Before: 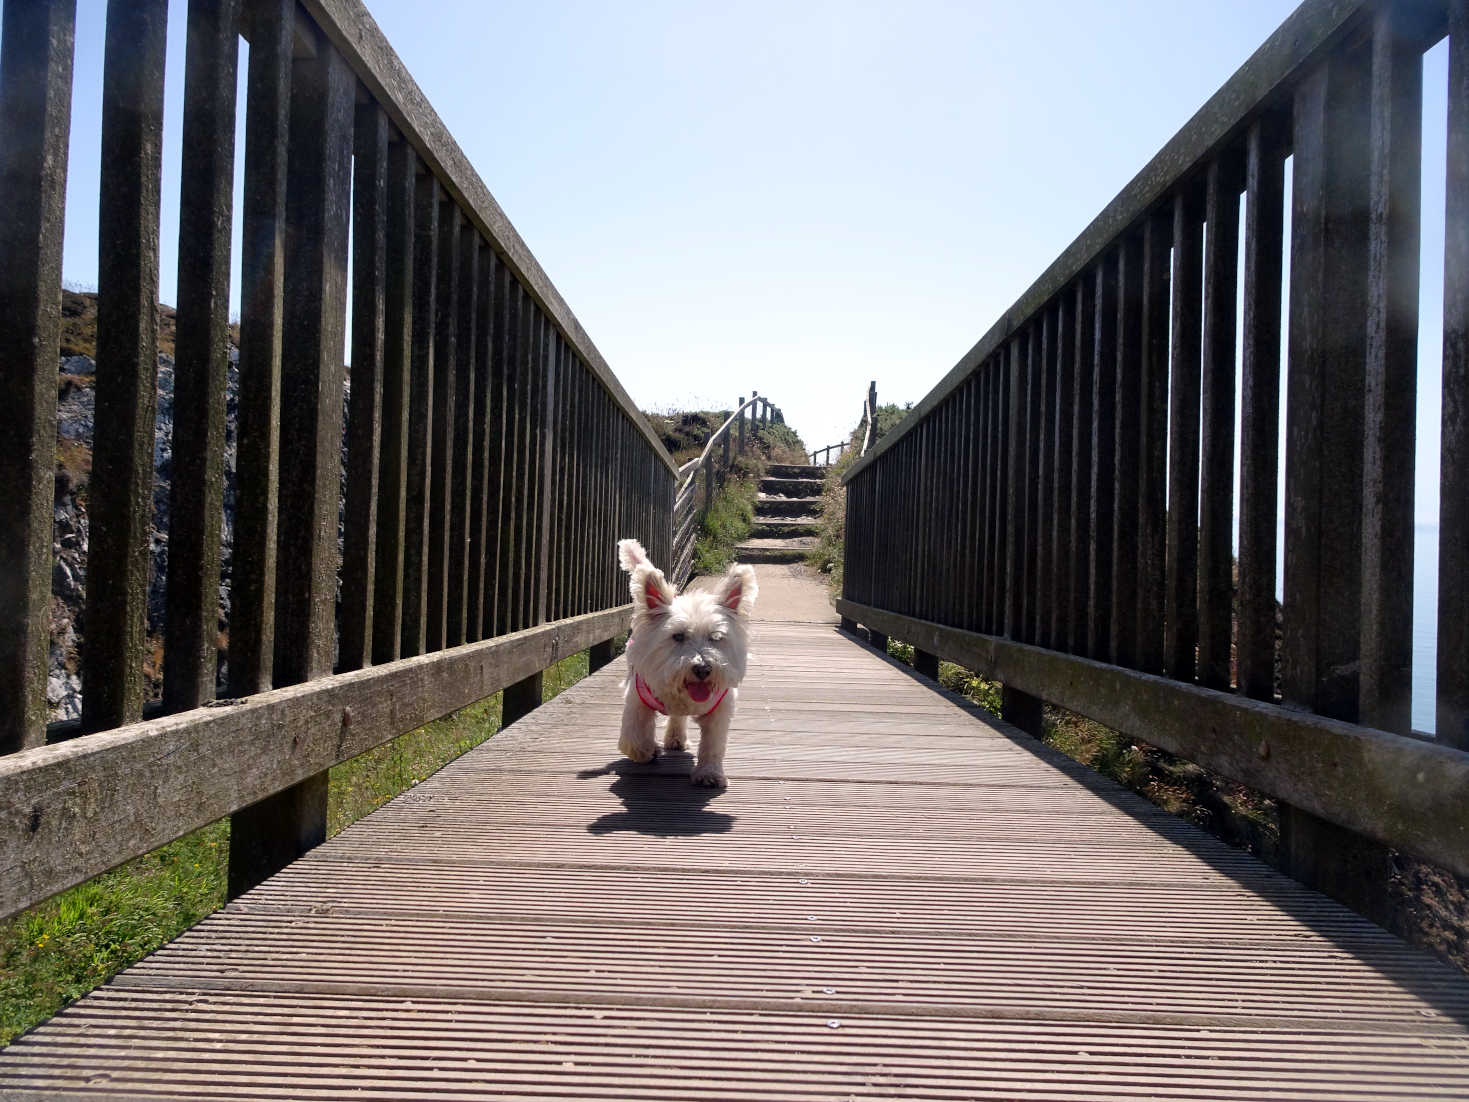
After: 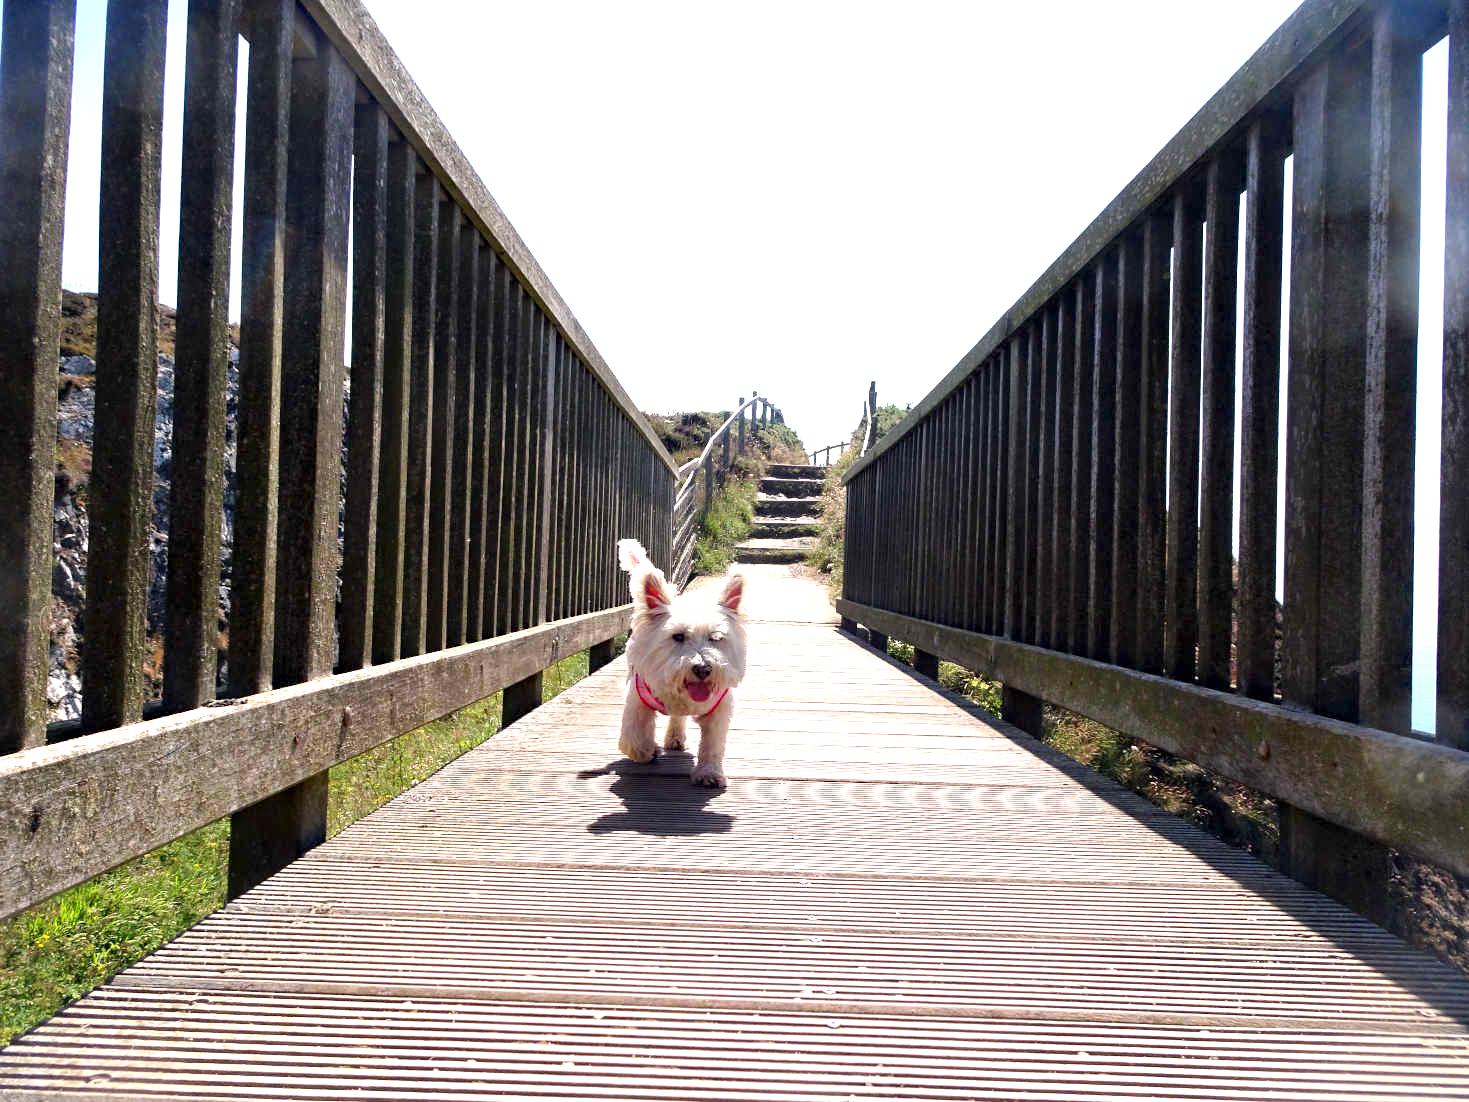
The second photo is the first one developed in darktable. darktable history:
haze removal: adaptive false
exposure: black level correction 0, exposure 1.199 EV, compensate highlight preservation false
